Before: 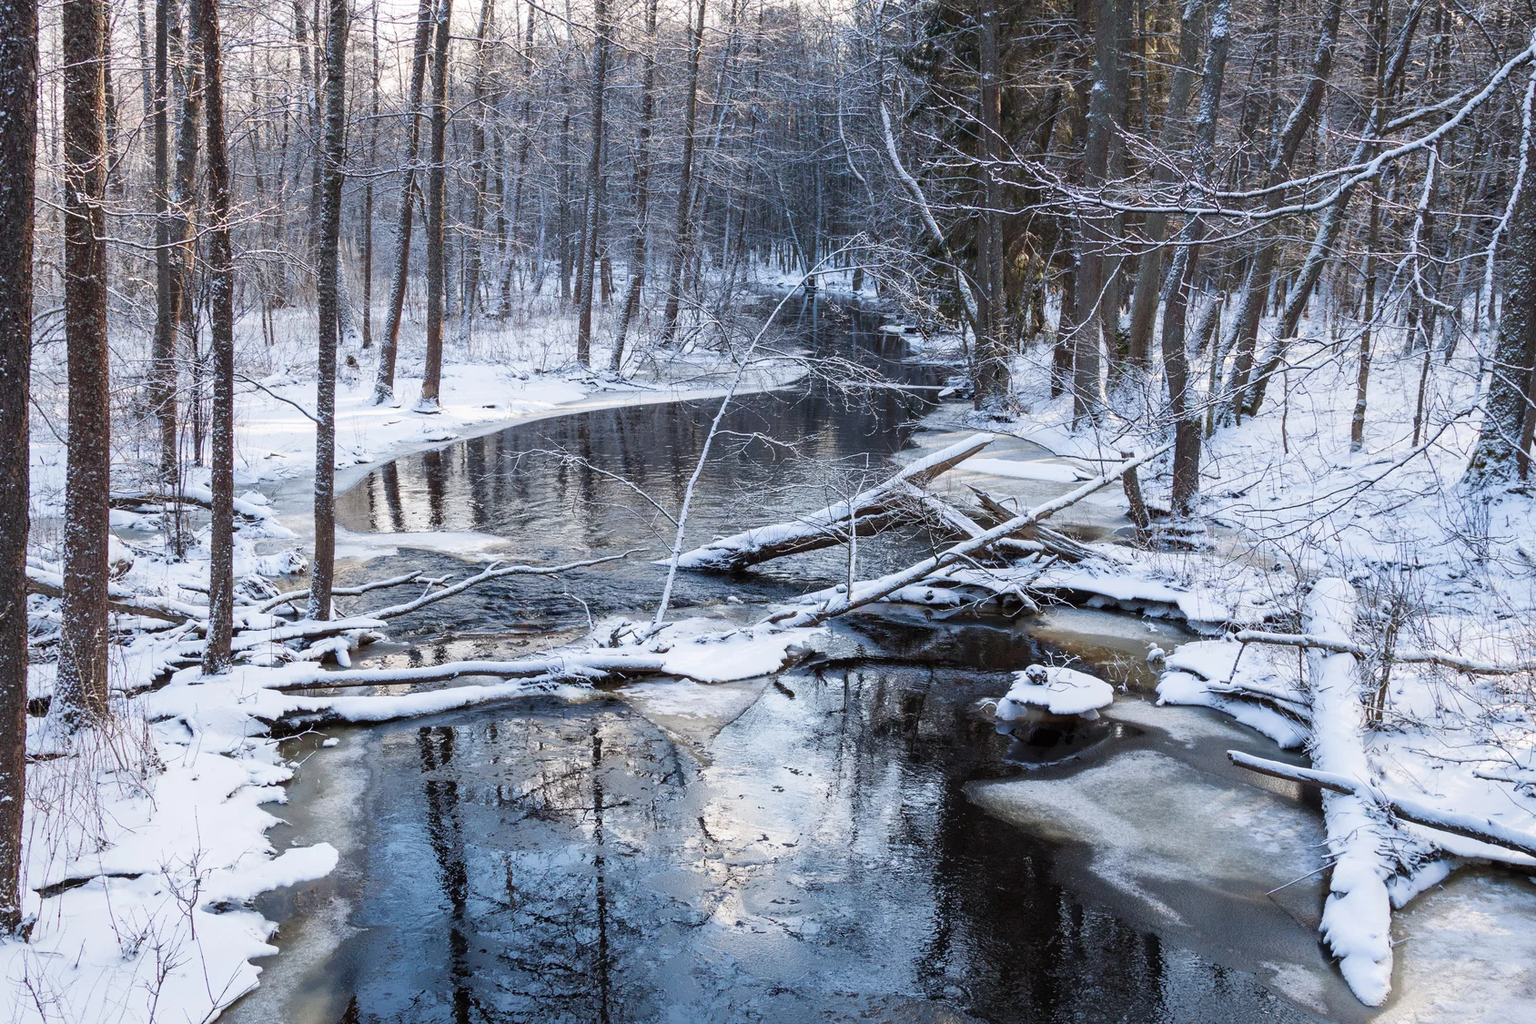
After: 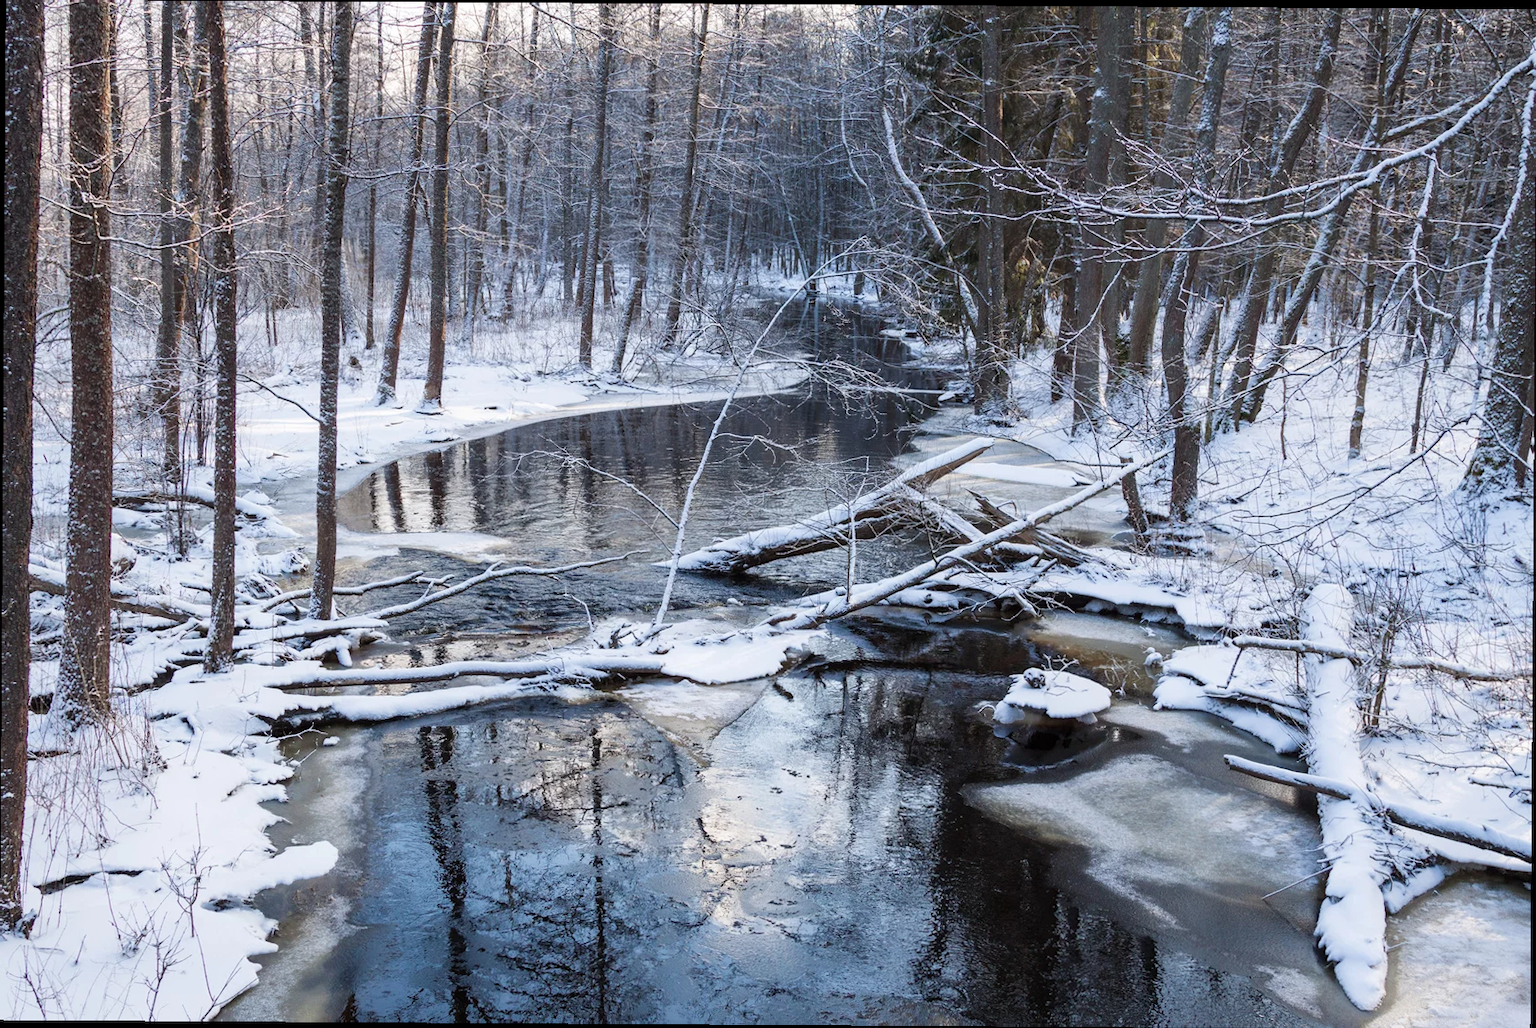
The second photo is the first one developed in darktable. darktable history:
crop and rotate: angle -0.367°
